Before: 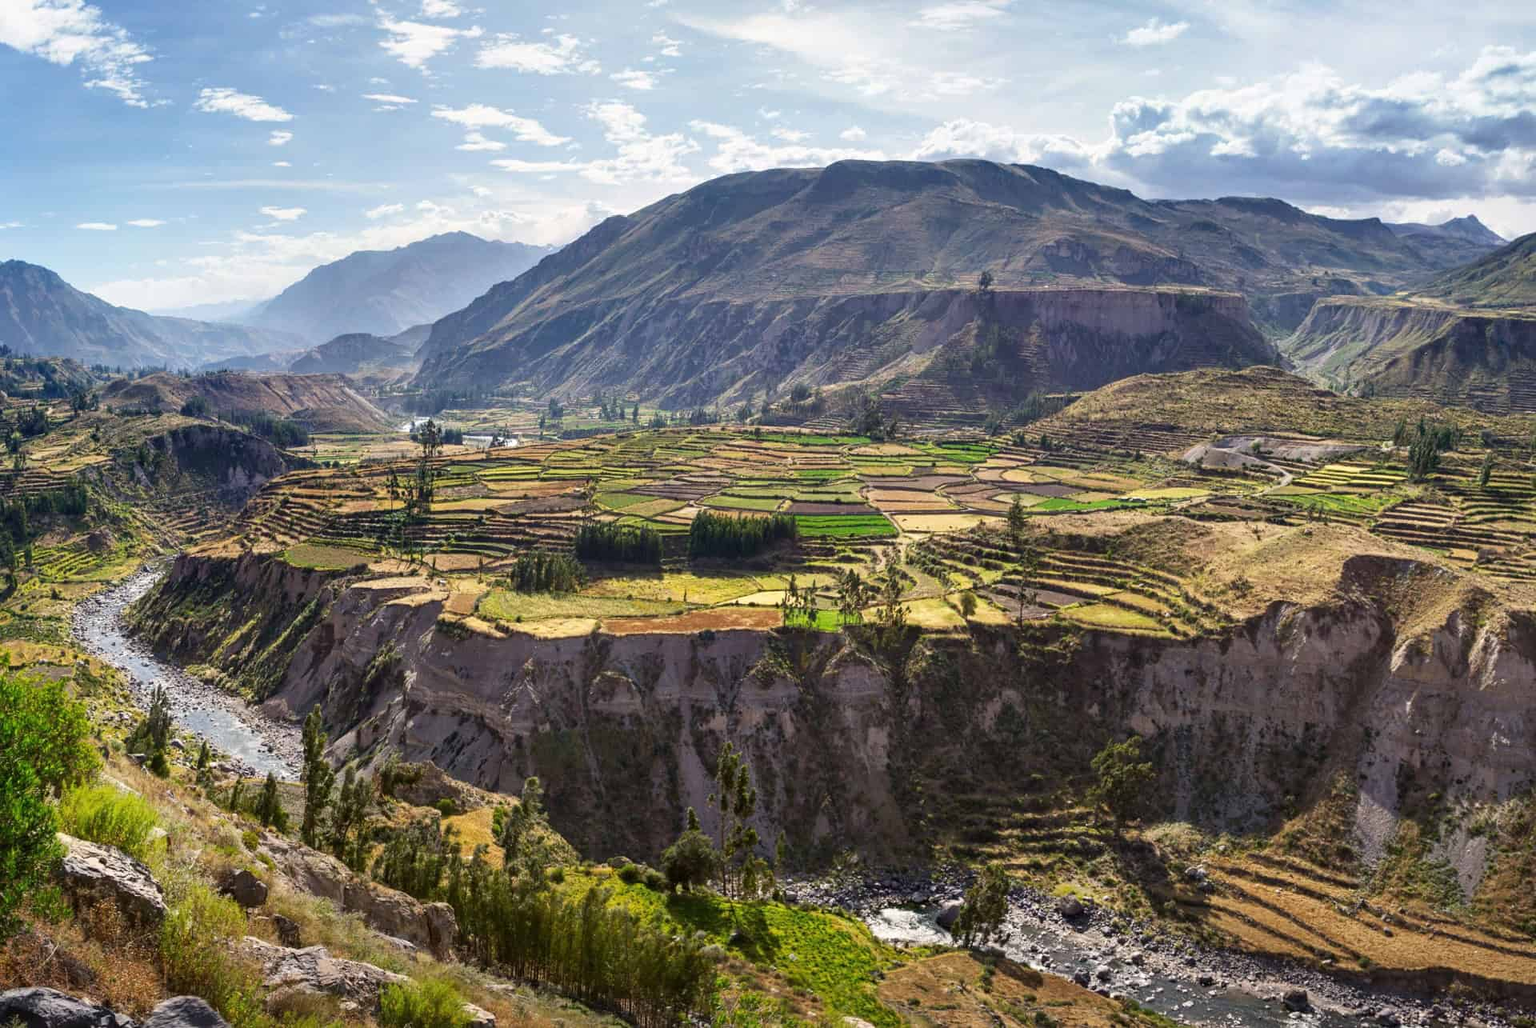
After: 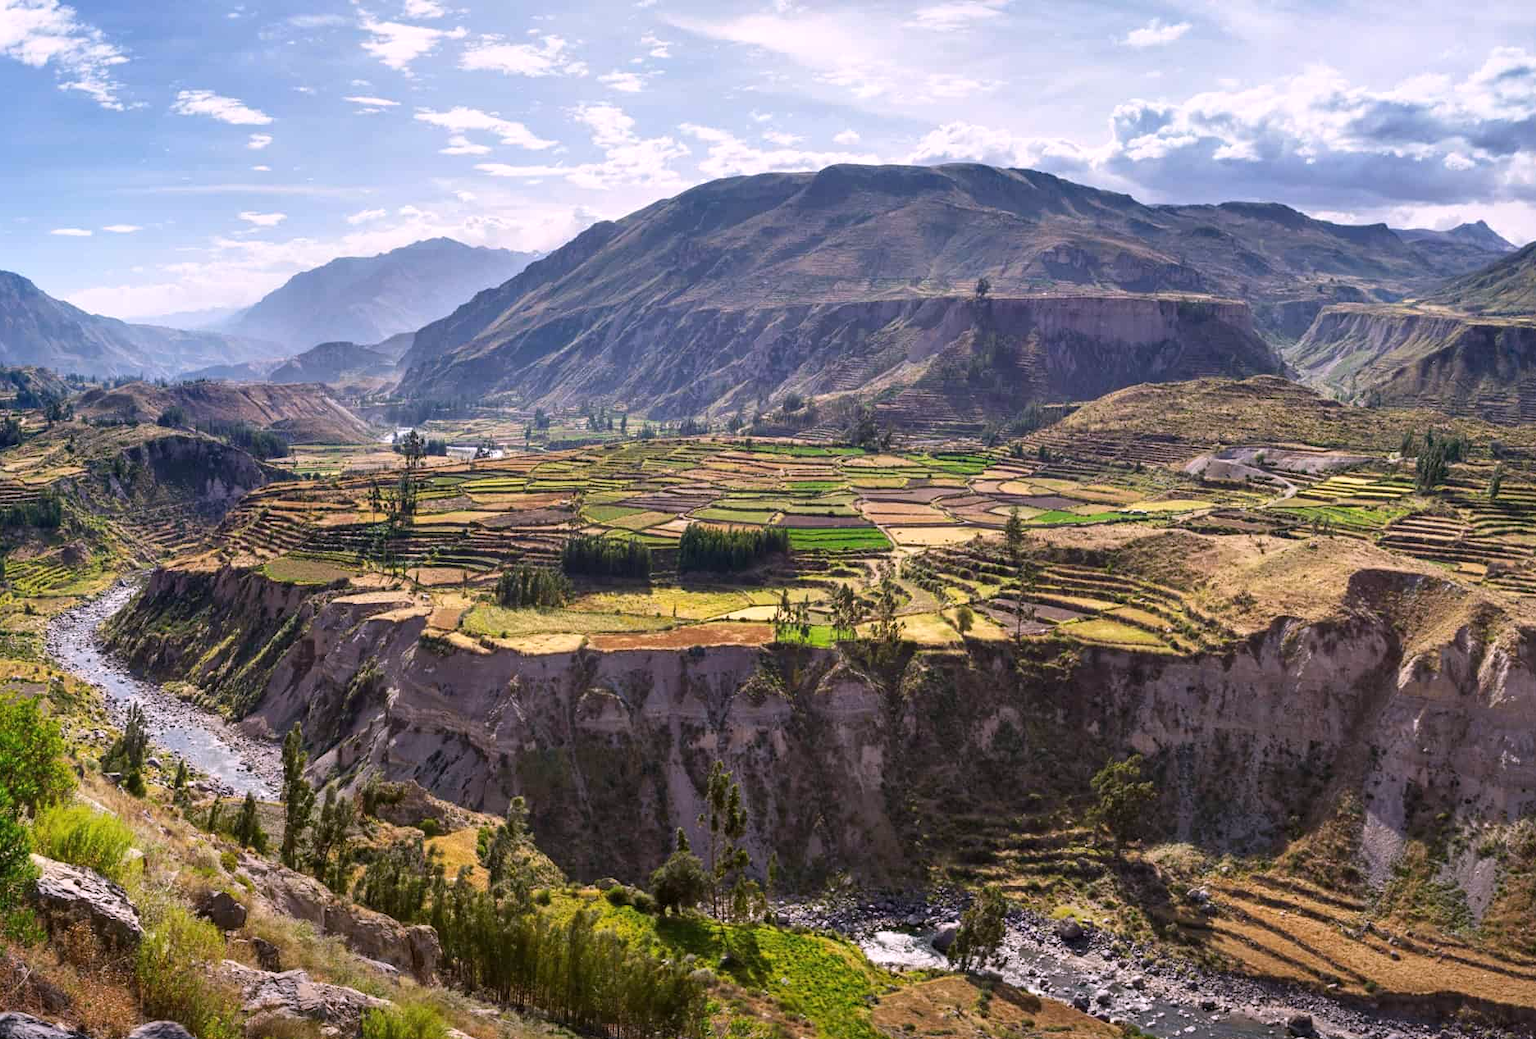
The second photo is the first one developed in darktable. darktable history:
crop and rotate: left 1.774%, right 0.633%, bottom 1.28%
white balance: red 1.05, blue 1.072
